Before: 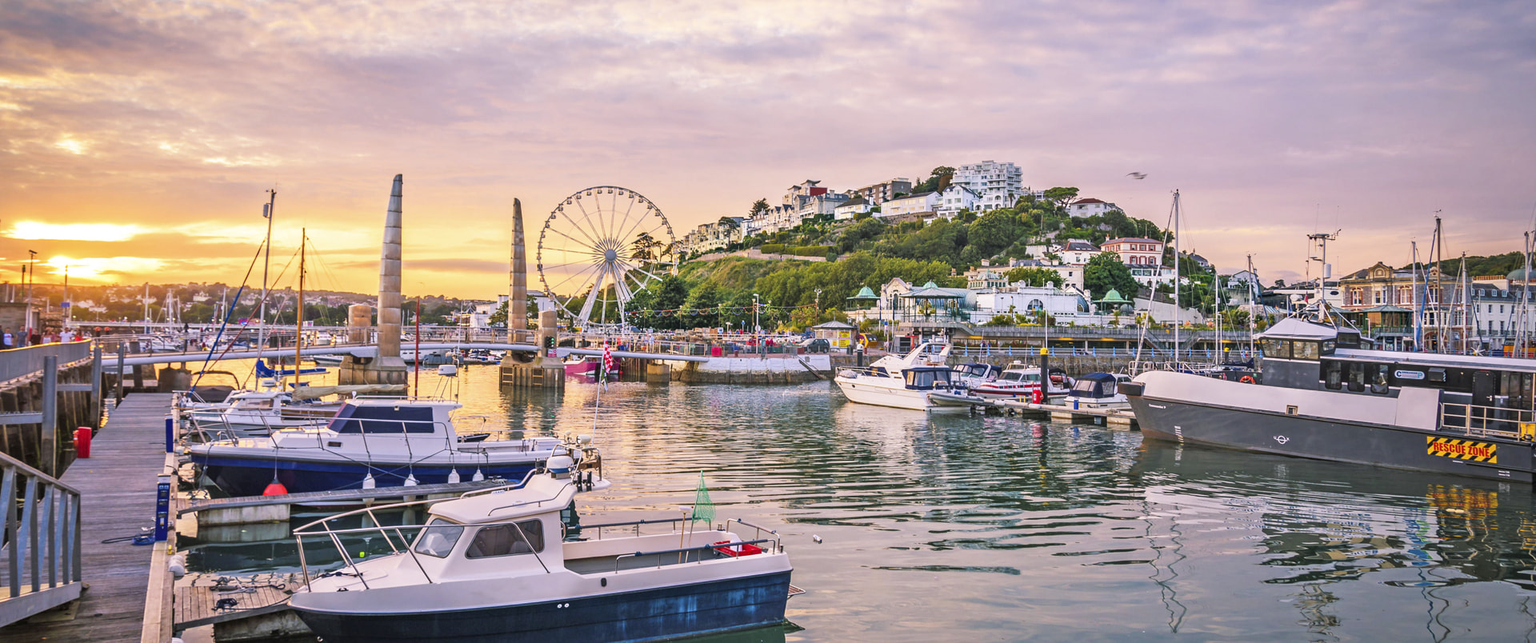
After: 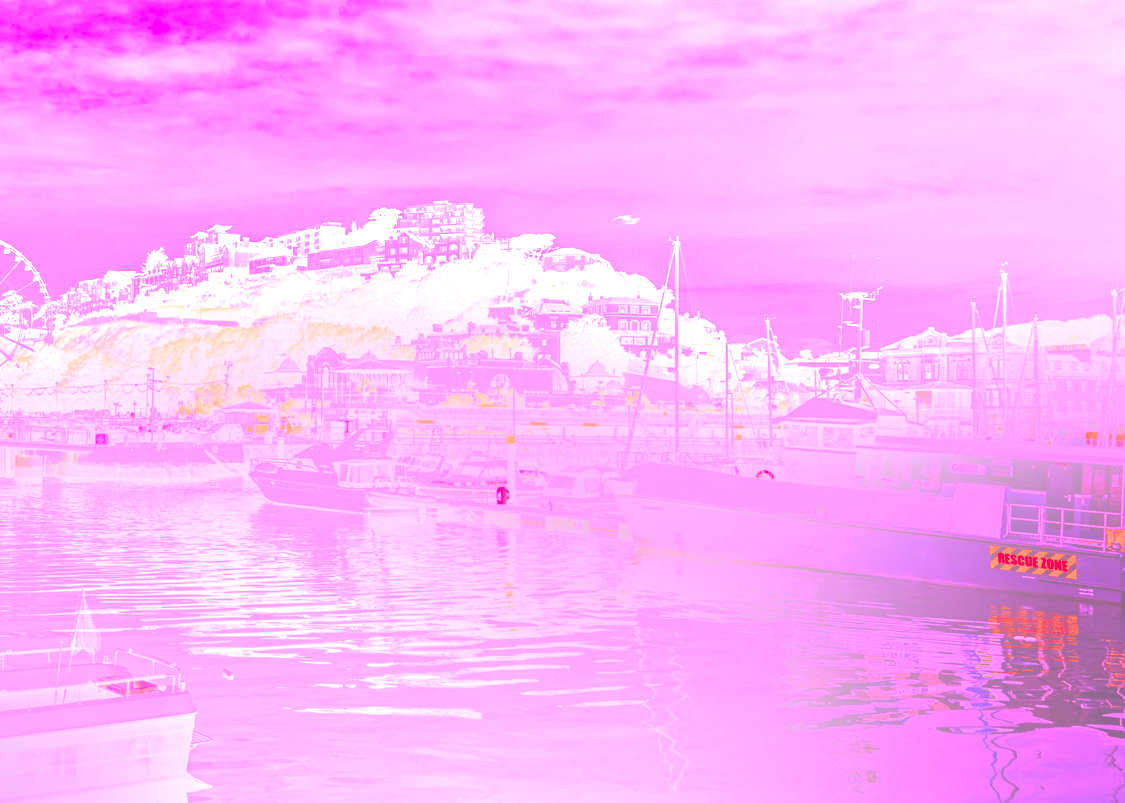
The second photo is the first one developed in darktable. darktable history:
color correction: saturation 0.98
exposure: black level correction 0.001, exposure 0.675 EV, compensate highlight preservation false
contrast brightness saturation: contrast 0.09, brightness -0.59, saturation 0.17
color calibration: illuminant custom, x 0.261, y 0.521, temperature 7054.11 K
crop: left 41.402%
white balance: red 0.984, blue 1.059
bloom: size 25%, threshold 5%, strength 90%
